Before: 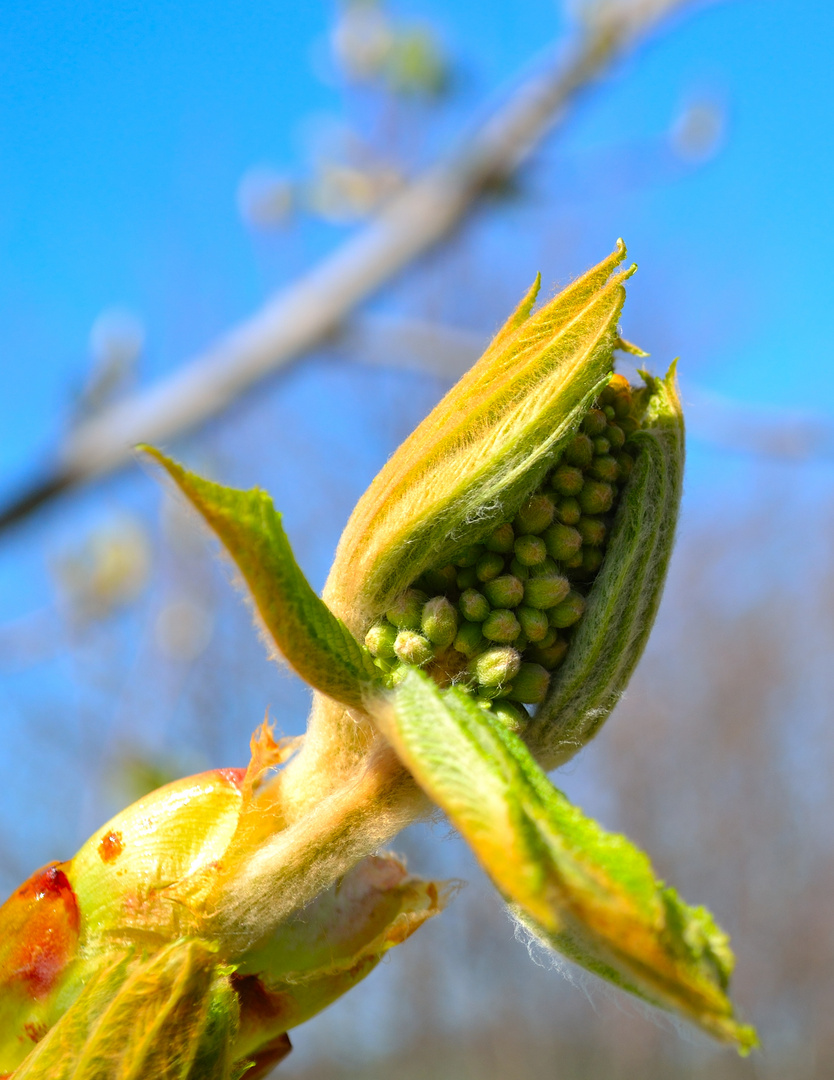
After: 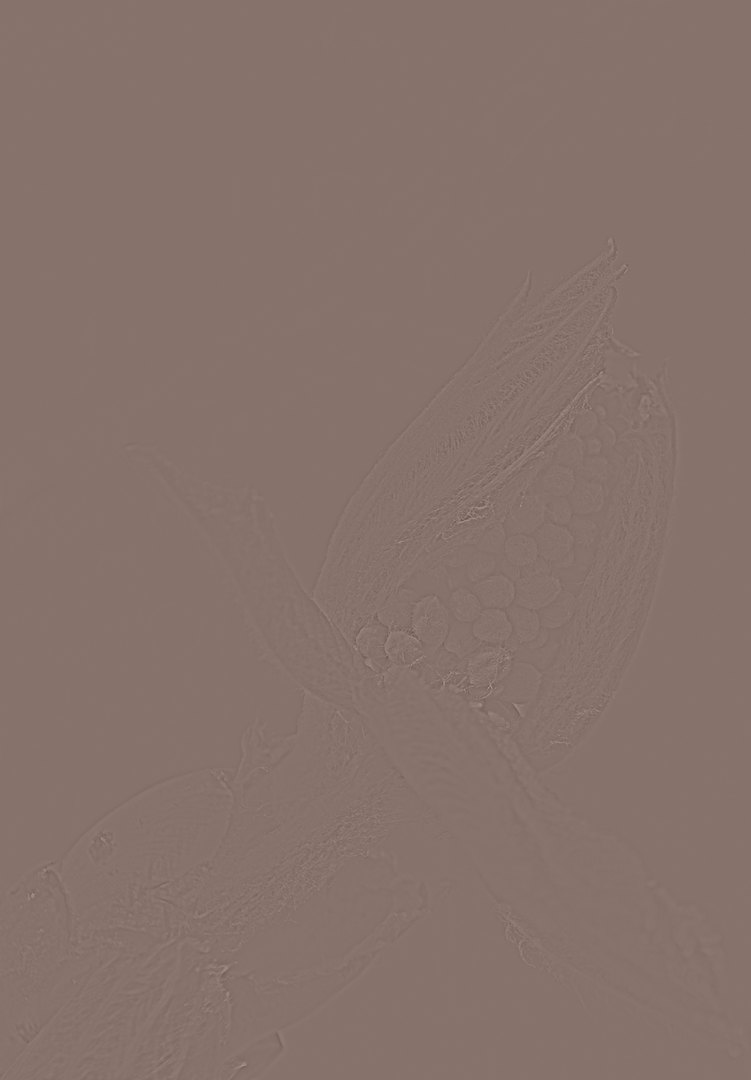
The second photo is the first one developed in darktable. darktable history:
color correction: highlights a* 10.21, highlights b* 9.79, shadows a* 8.61, shadows b* 7.88, saturation 0.8
highpass: sharpness 5.84%, contrast boost 8.44%
crop and rotate: left 1.088%, right 8.807%
